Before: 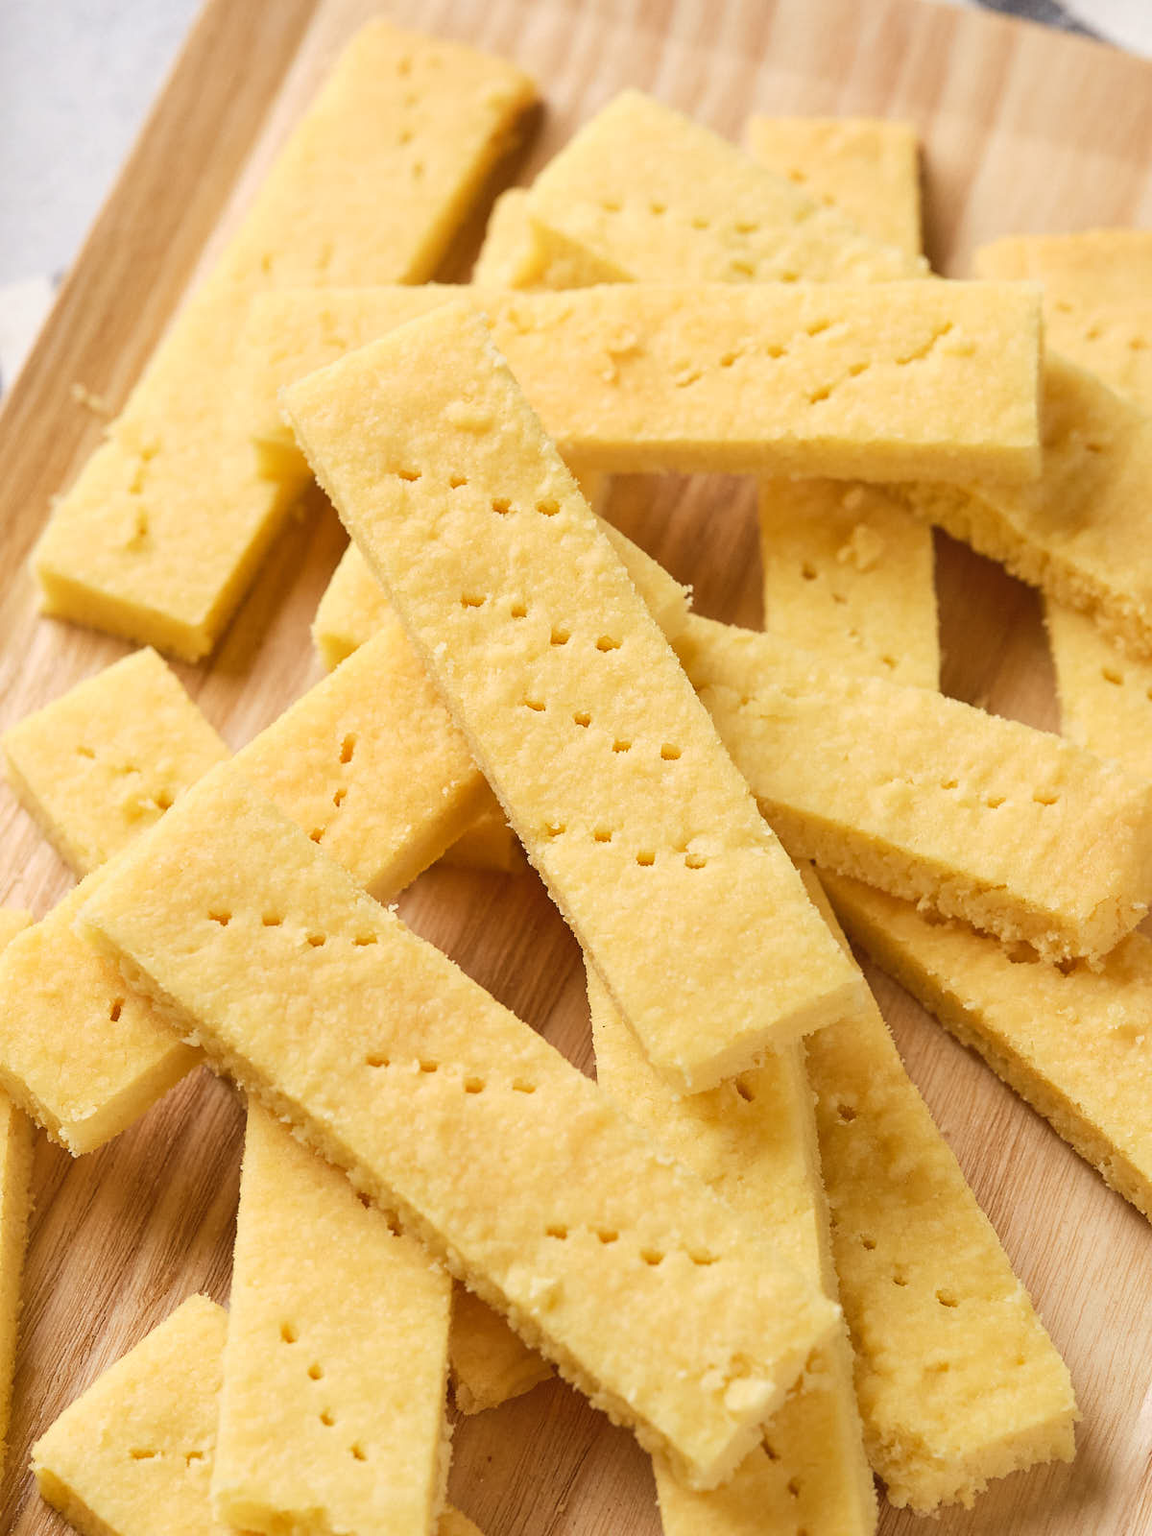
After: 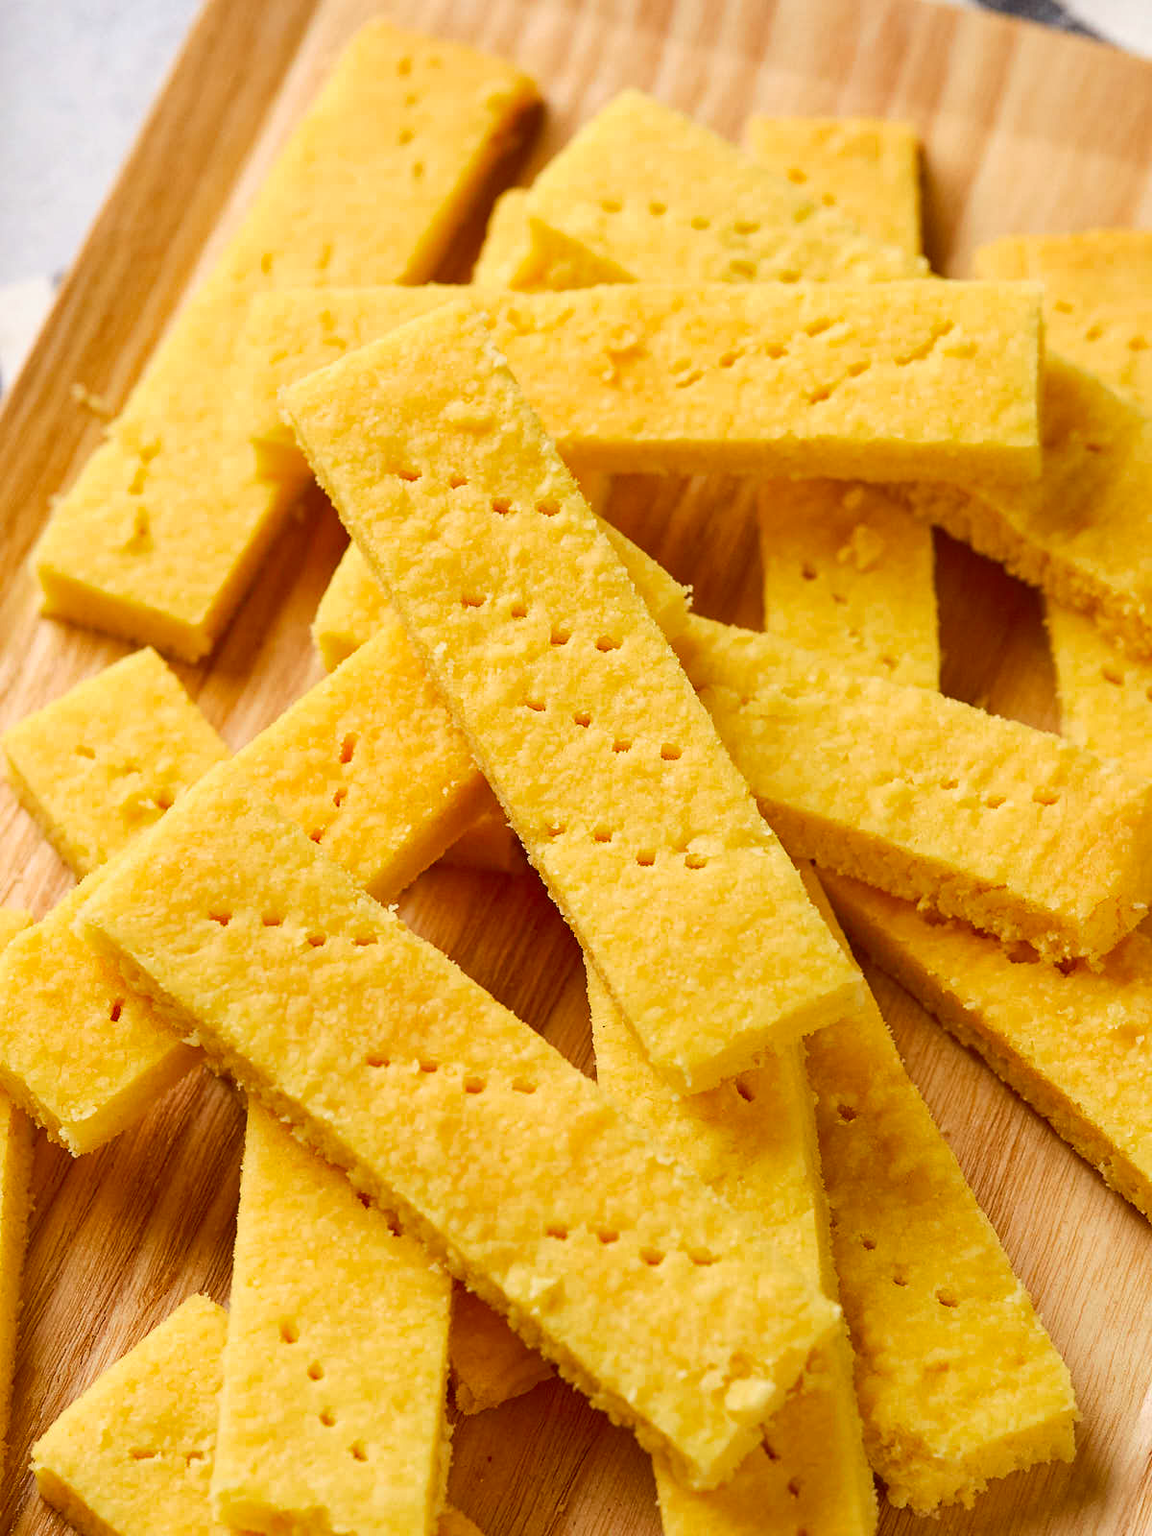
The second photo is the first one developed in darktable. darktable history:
haze removal: on, module defaults
vibrance: vibrance 95.34%
contrast brightness saturation: contrast 0.13, brightness -0.05, saturation 0.16
